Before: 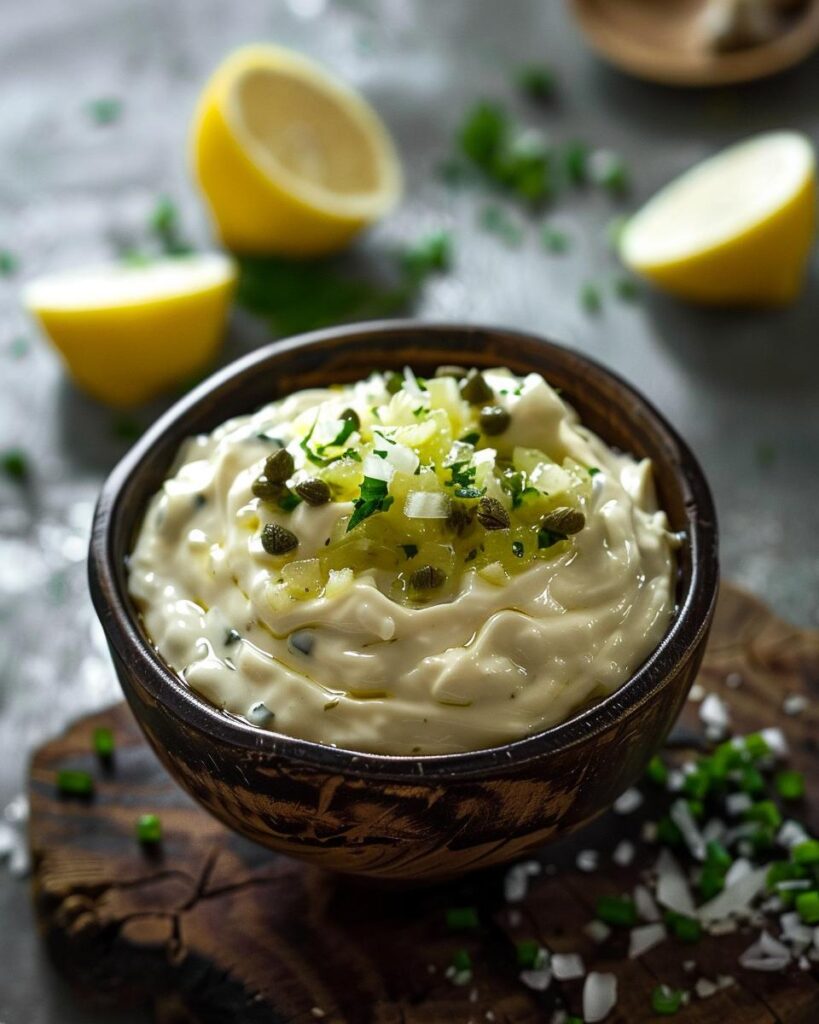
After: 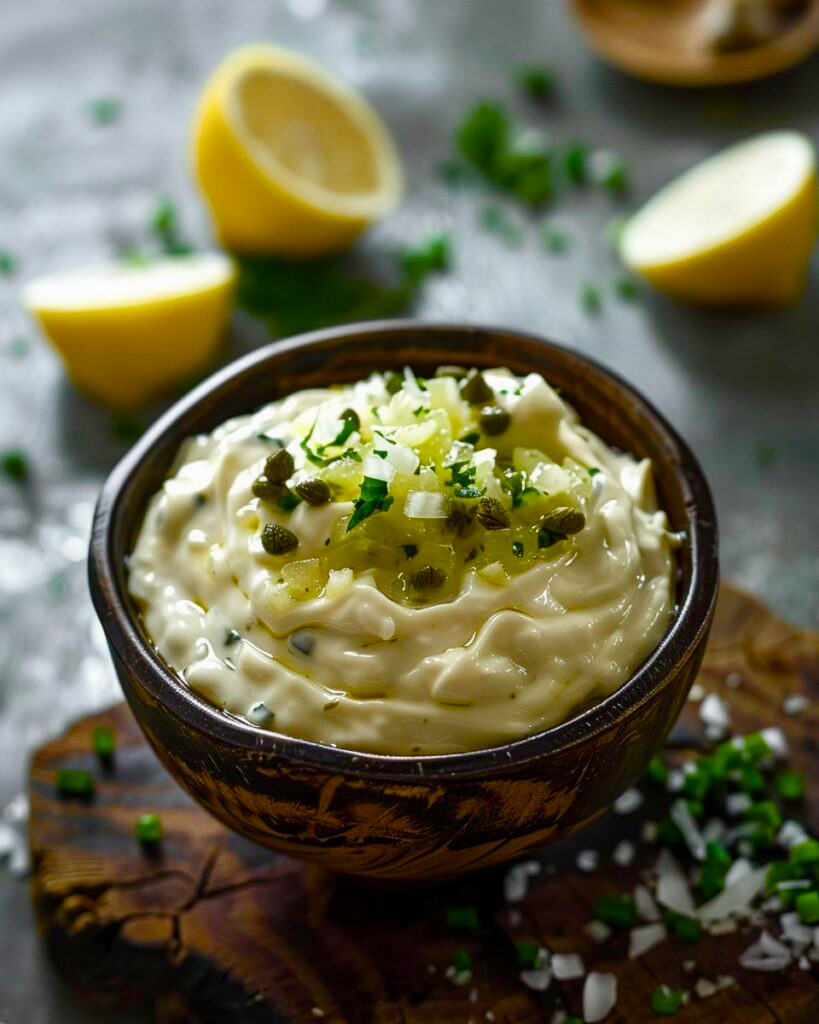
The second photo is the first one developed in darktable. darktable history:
color balance rgb: perceptual saturation grading › global saturation 44.306%, perceptual saturation grading › highlights -50.15%, perceptual saturation grading › shadows 30.414%, perceptual brilliance grading › global brilliance 2.475%, perceptual brilliance grading › highlights -3.527%
